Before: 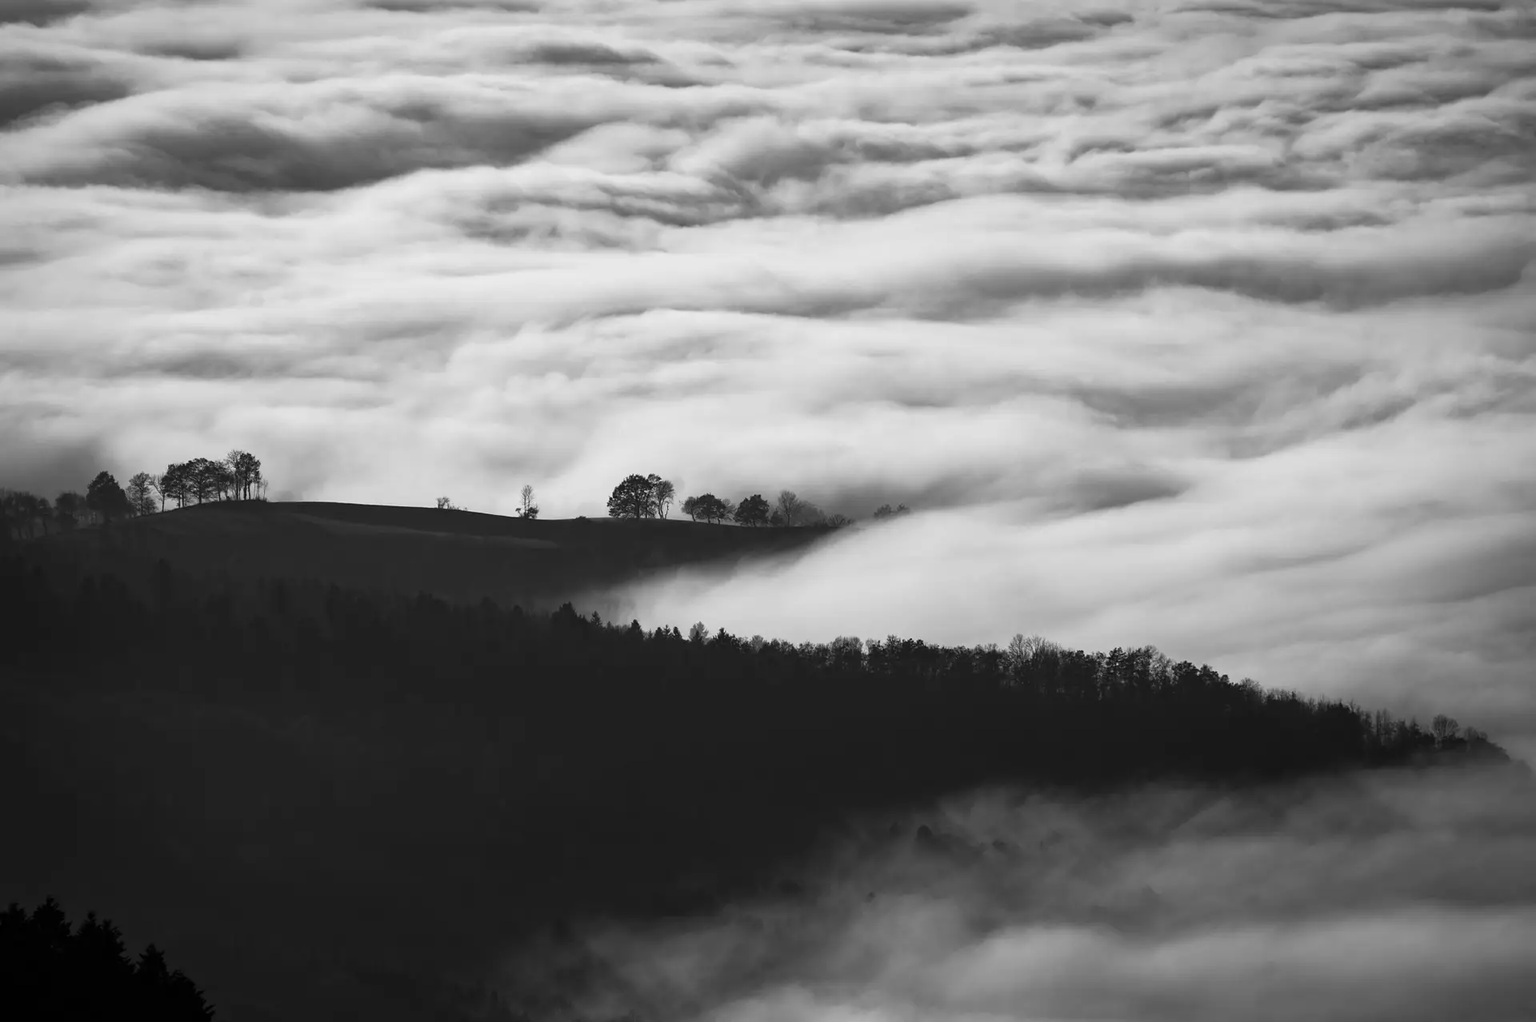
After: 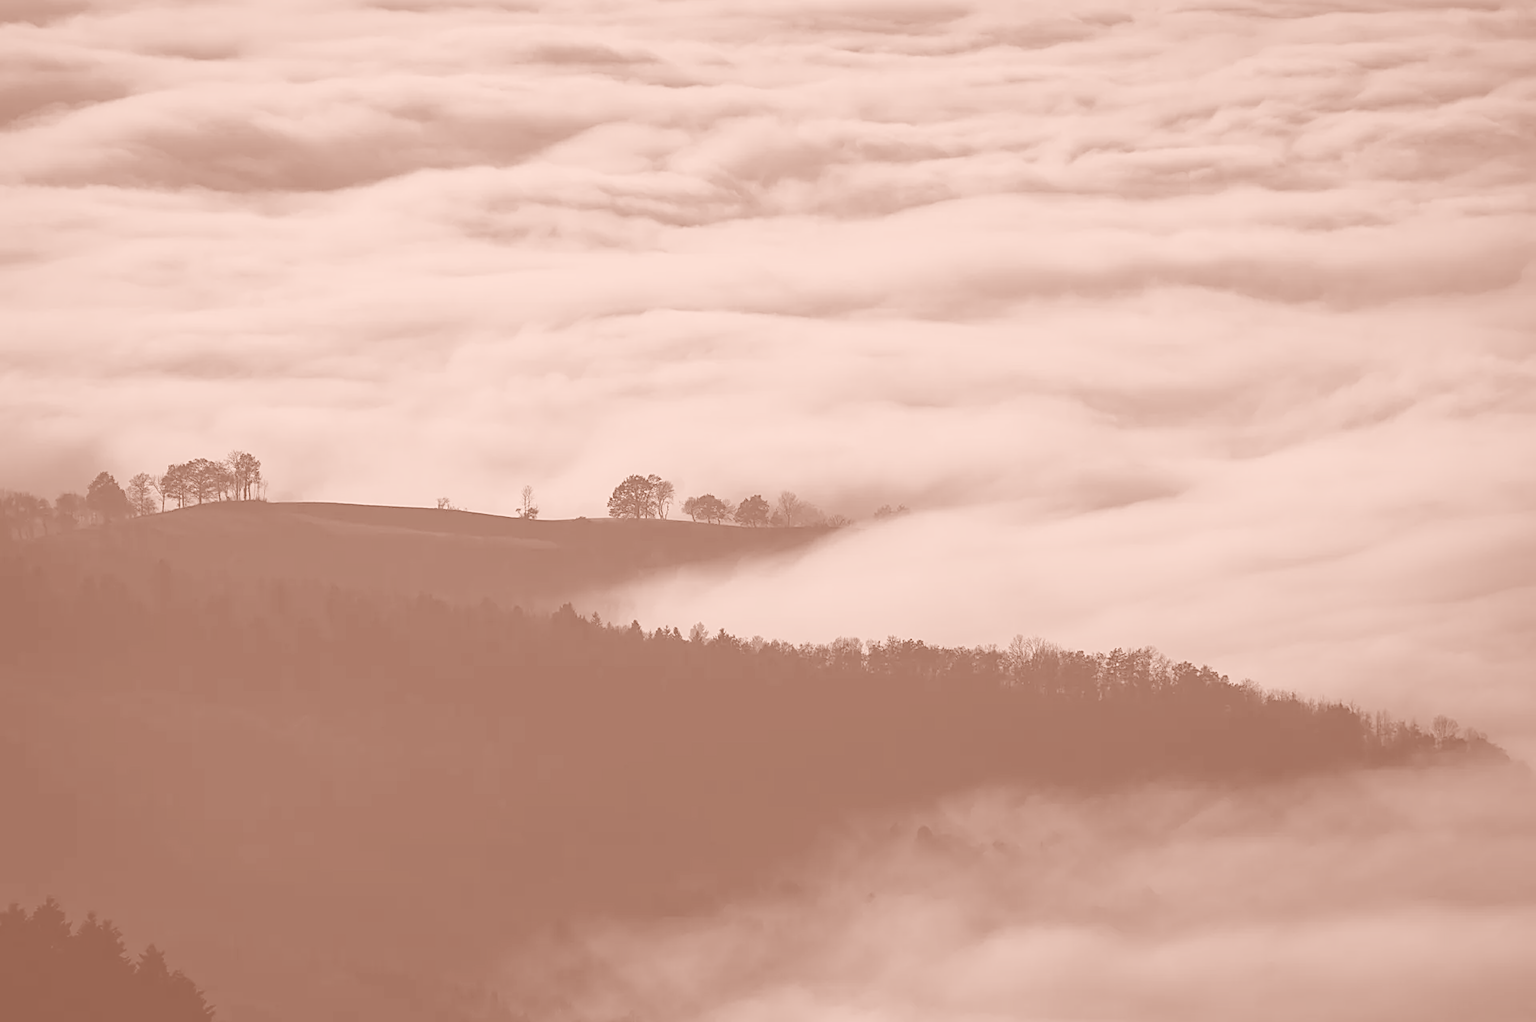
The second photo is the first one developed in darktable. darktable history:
color correction: highlights a* 9.03, highlights b* 8.71, shadows a* 40, shadows b* 40, saturation 0.8
contrast brightness saturation: contrast -0.32, brightness 0.75, saturation -0.78
sharpen: on, module defaults
